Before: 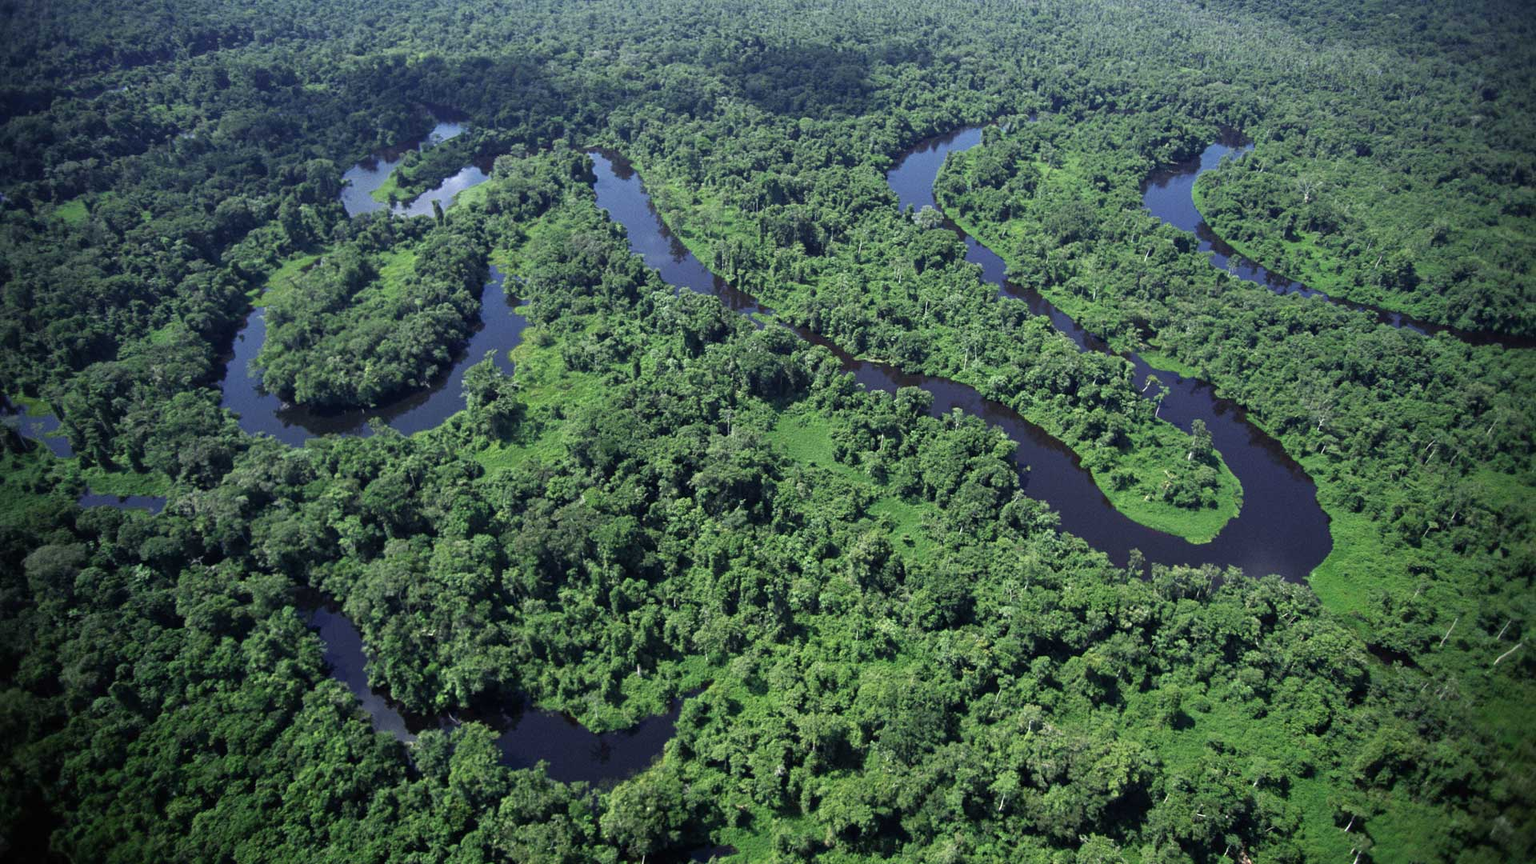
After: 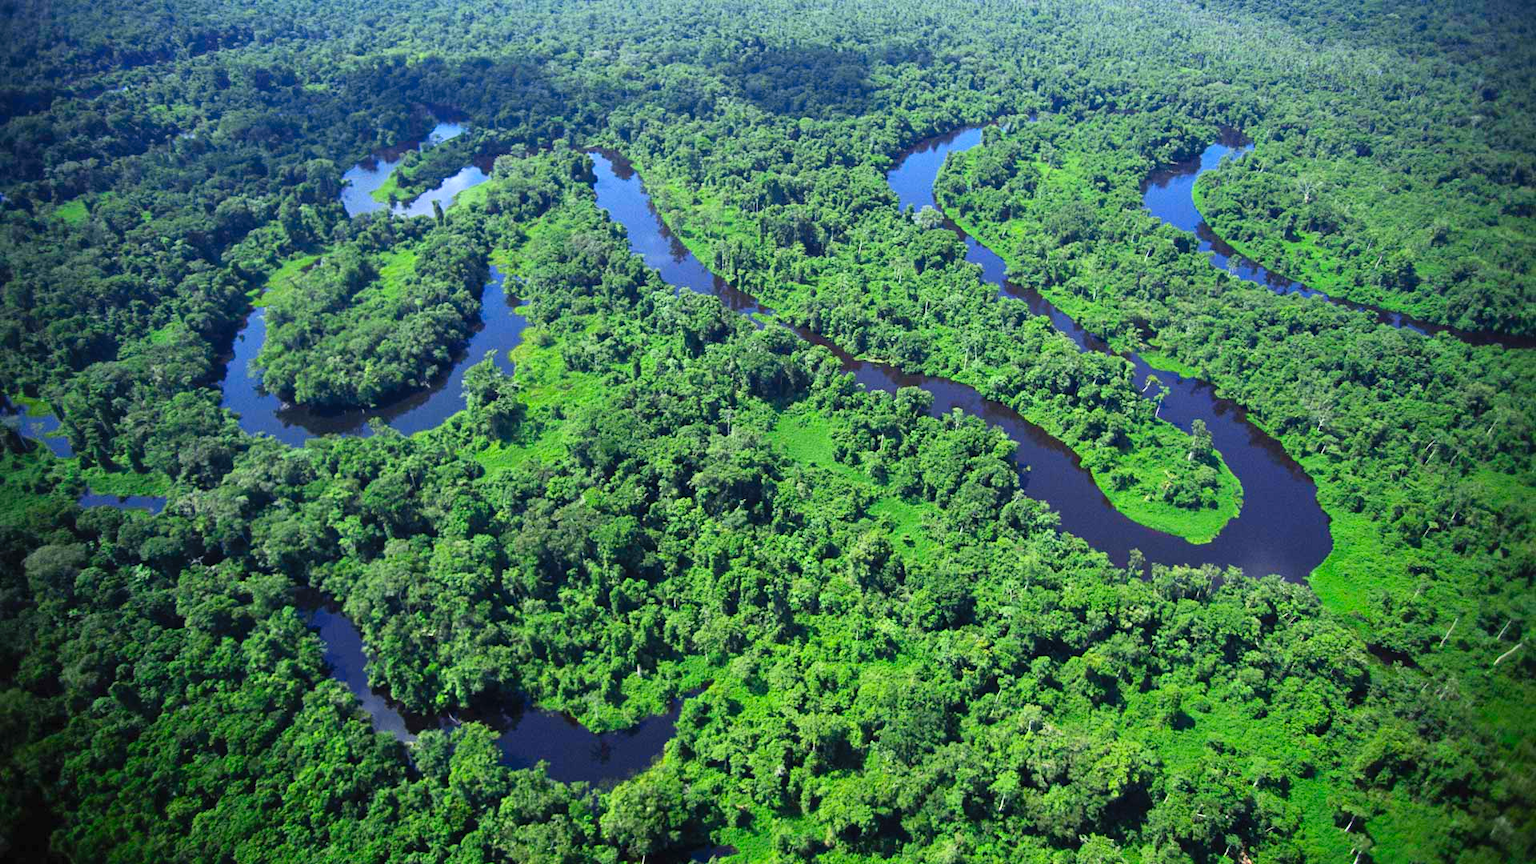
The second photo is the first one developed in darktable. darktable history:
exposure: compensate highlight preservation false
contrast brightness saturation: contrast 0.2, brightness 0.2, saturation 0.8
